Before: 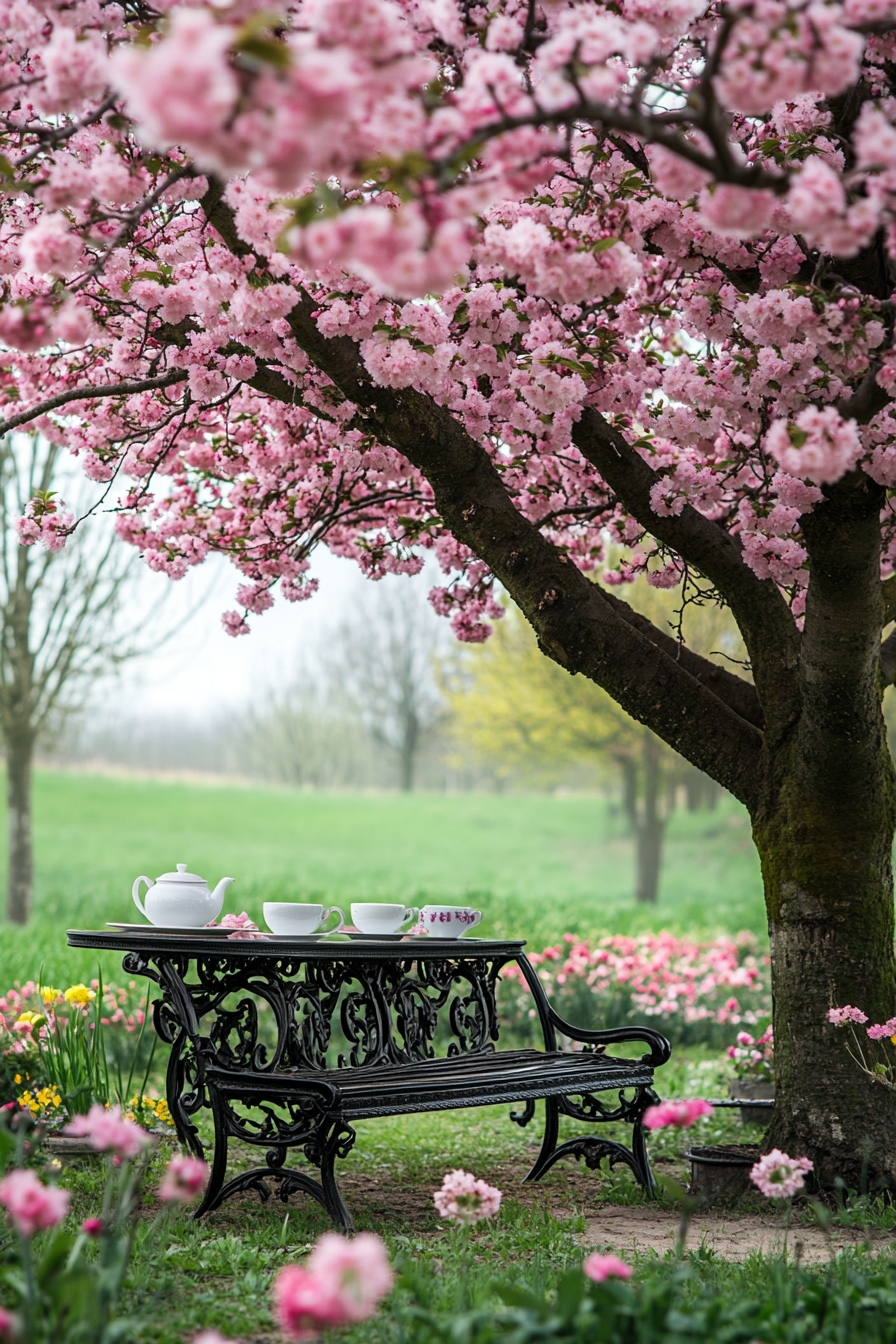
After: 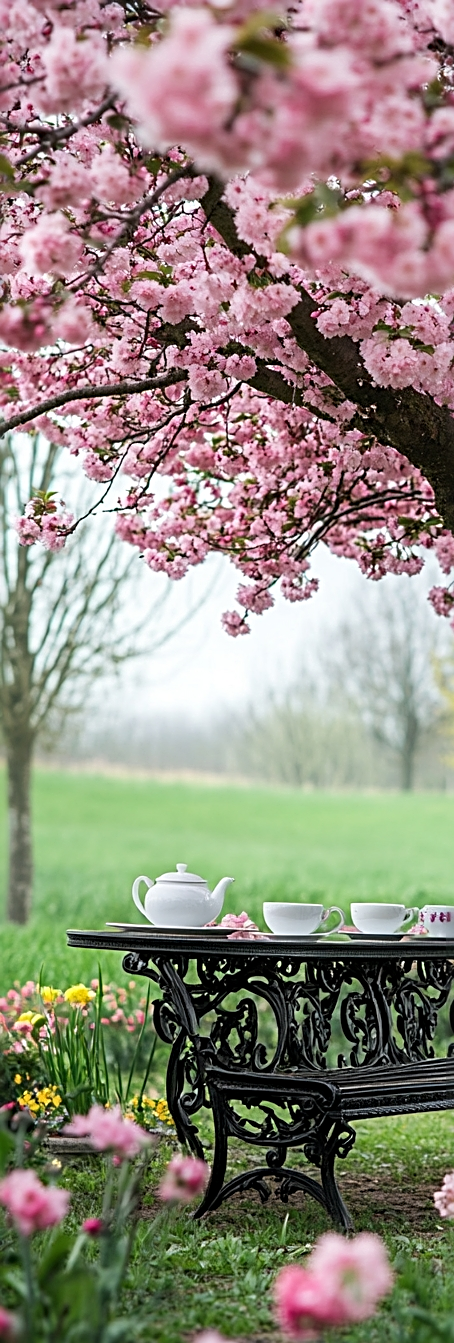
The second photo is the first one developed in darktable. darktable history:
crop and rotate: left 0.054%, top 0%, right 49.271%
sharpen: radius 3.108
